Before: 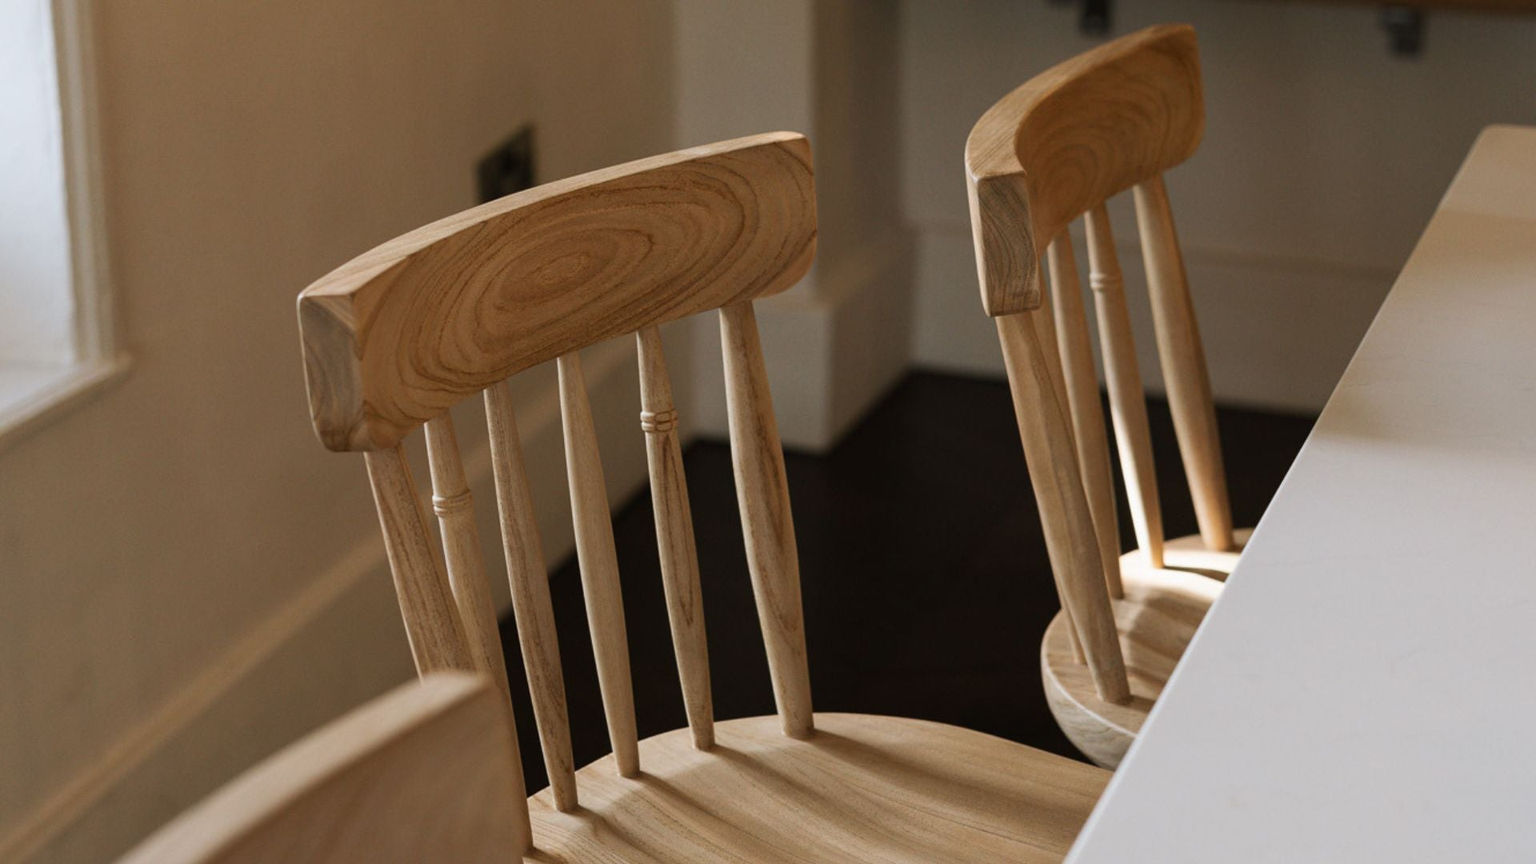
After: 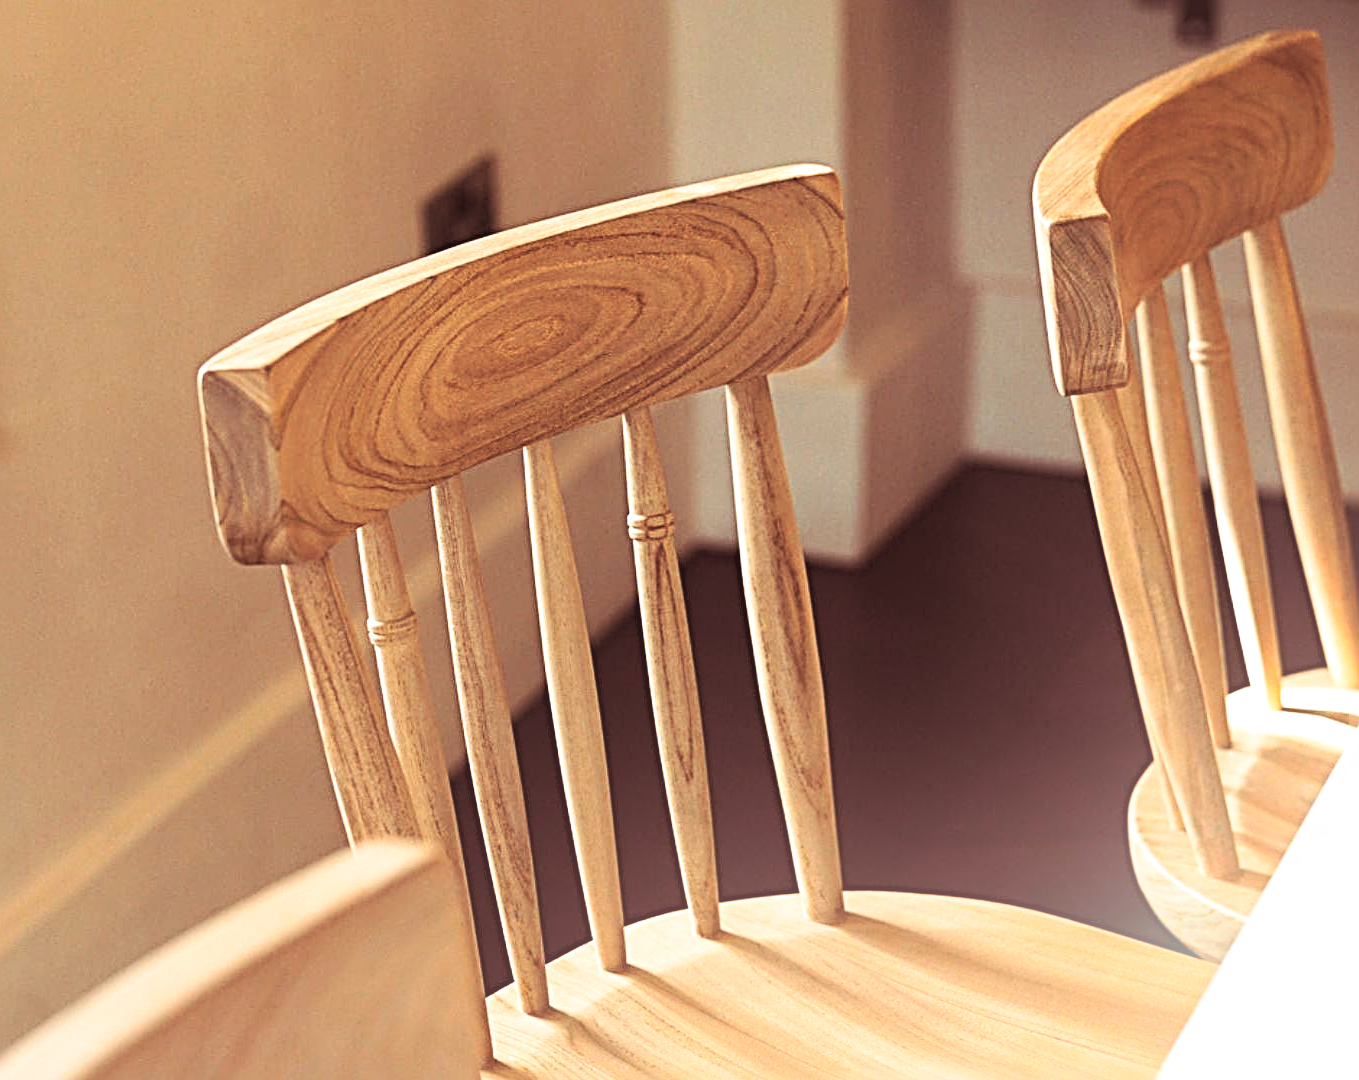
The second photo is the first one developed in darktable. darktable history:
exposure: black level correction 0, exposure 0.877 EV, compensate exposure bias true, compensate highlight preservation false
bloom: size 40%
crop and rotate: left 9.061%, right 20.142%
contrast brightness saturation: contrast 0.2, brightness 0.16, saturation 0.22
sharpen: radius 3.69, amount 0.928
split-toning: on, module defaults
